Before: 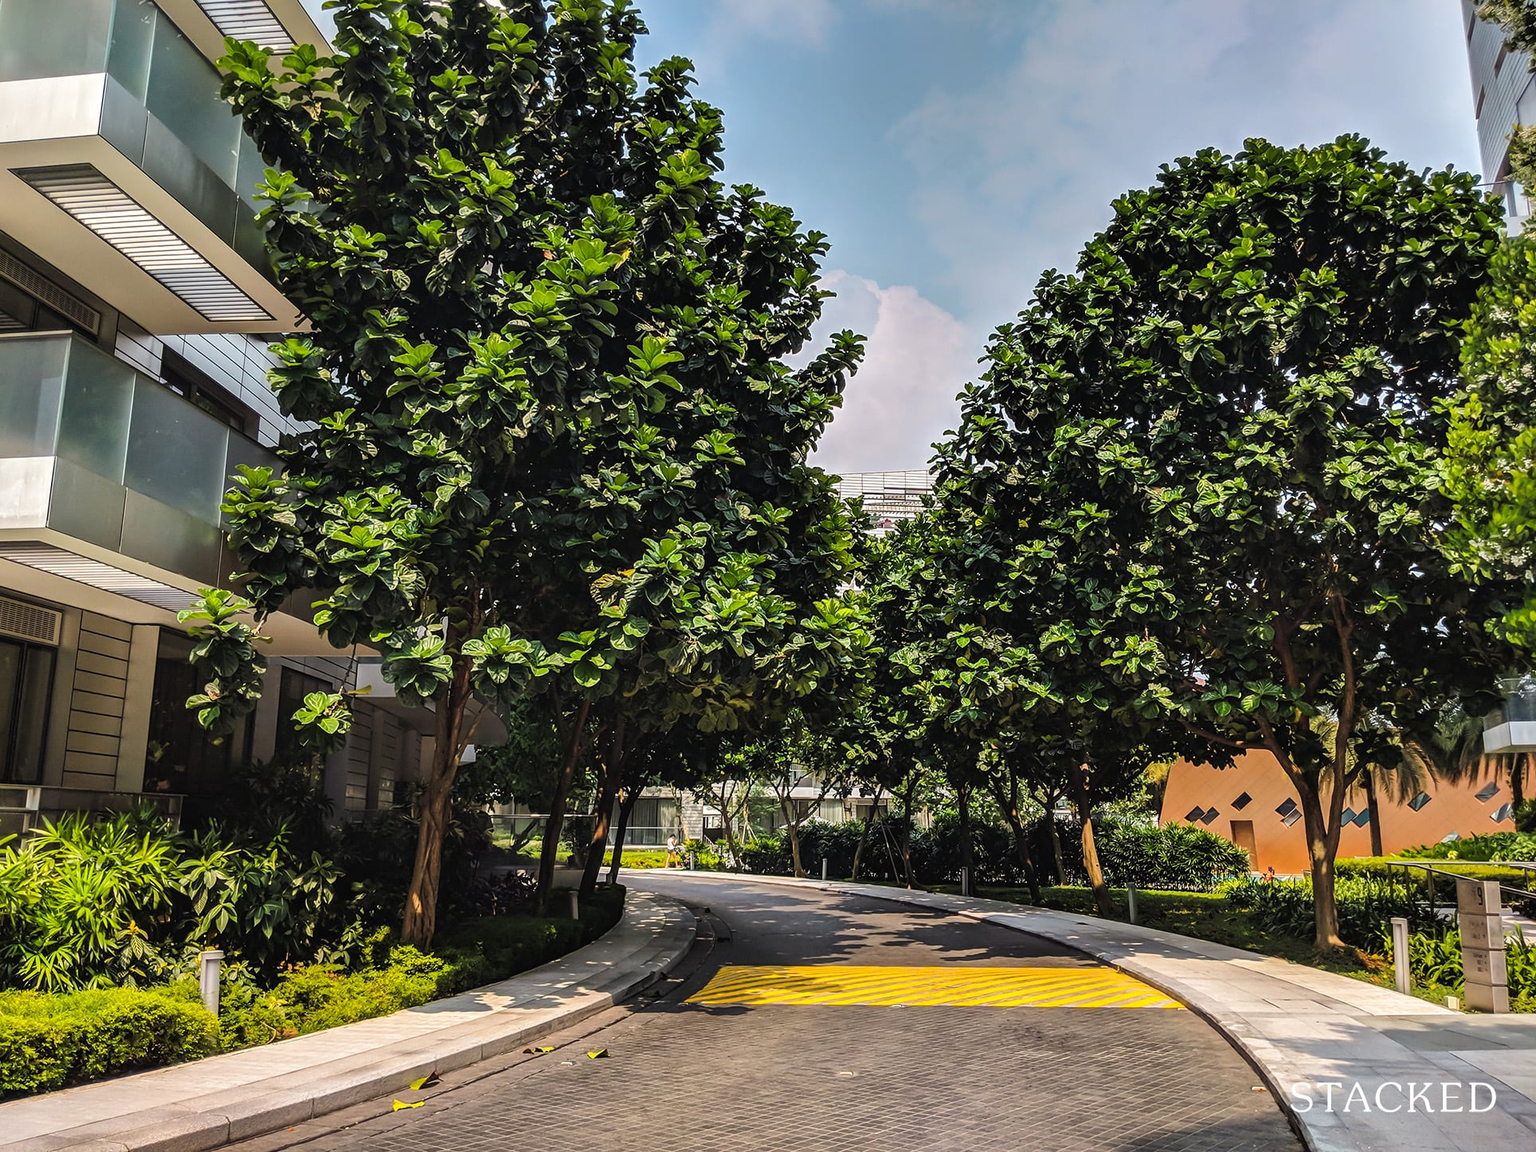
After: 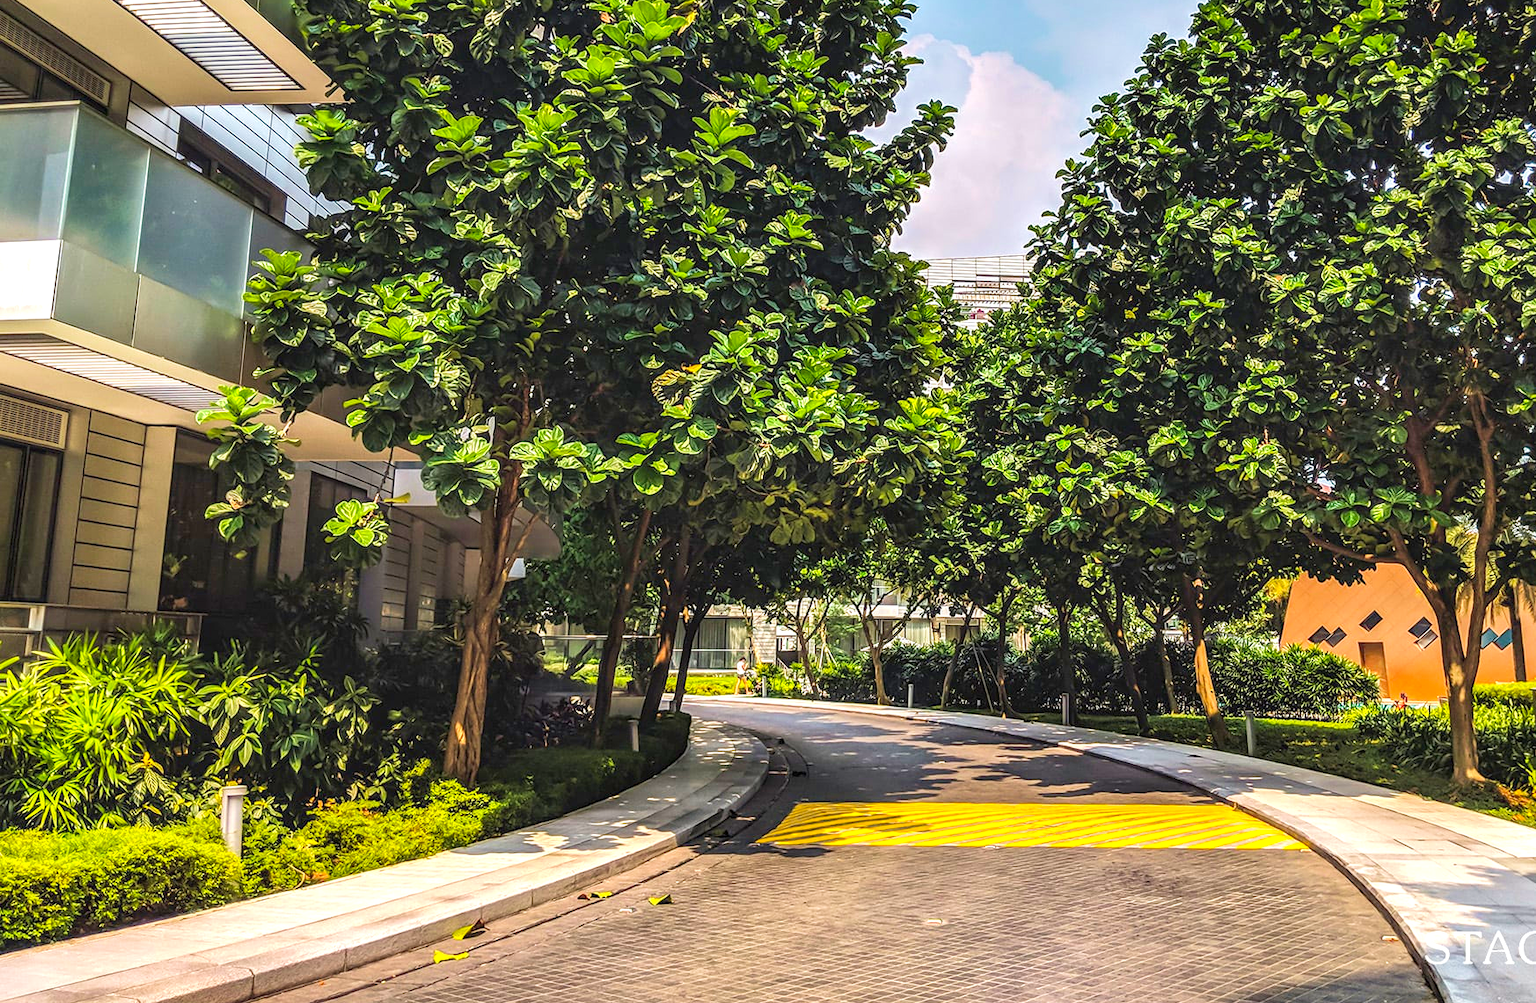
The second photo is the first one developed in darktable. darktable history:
contrast brightness saturation: contrast 0.032, brightness 0.057, saturation 0.123
crop: top 20.753%, right 9.431%, bottom 0.337%
velvia: on, module defaults
exposure: black level correction 0, exposure 0.703 EV, compensate highlight preservation false
local contrast: detail 130%
color balance rgb: perceptual saturation grading › global saturation 7.374%, perceptual saturation grading › shadows 4.519%, contrast -10.143%
